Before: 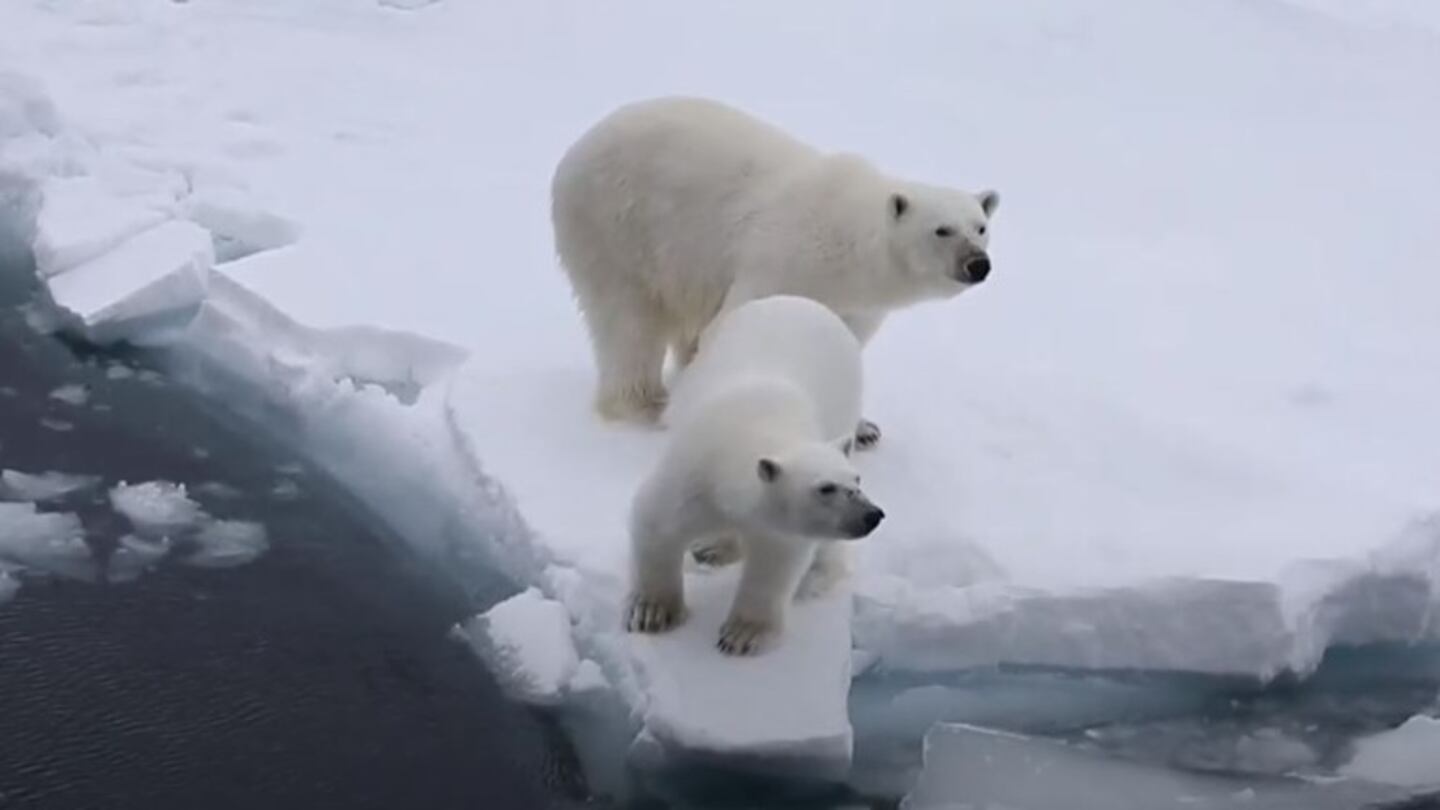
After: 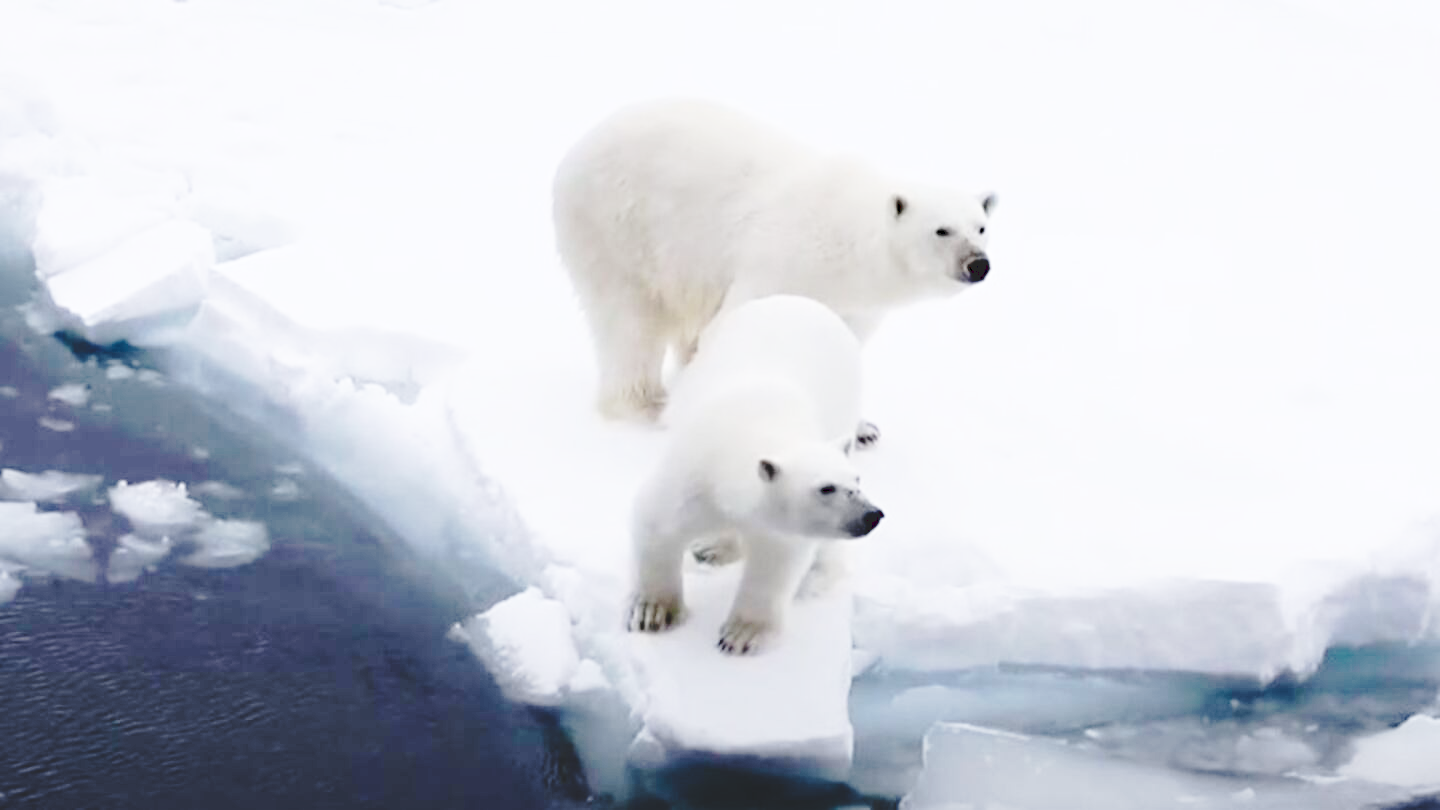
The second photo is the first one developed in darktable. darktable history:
tone curve: curves: ch0 [(0, 0) (0.003, 0.139) (0.011, 0.14) (0.025, 0.138) (0.044, 0.14) (0.069, 0.149) (0.1, 0.161) (0.136, 0.179) (0.177, 0.203) (0.224, 0.245) (0.277, 0.302) (0.335, 0.382) (0.399, 0.461) (0.468, 0.546) (0.543, 0.614) (0.623, 0.687) (0.709, 0.758) (0.801, 0.84) (0.898, 0.912) (1, 1)], preserve colors none
base curve: curves: ch0 [(0, 0) (0.028, 0.03) (0.105, 0.232) (0.387, 0.748) (0.754, 0.968) (1, 1)], fusion 1, exposure shift 0.576, preserve colors none
